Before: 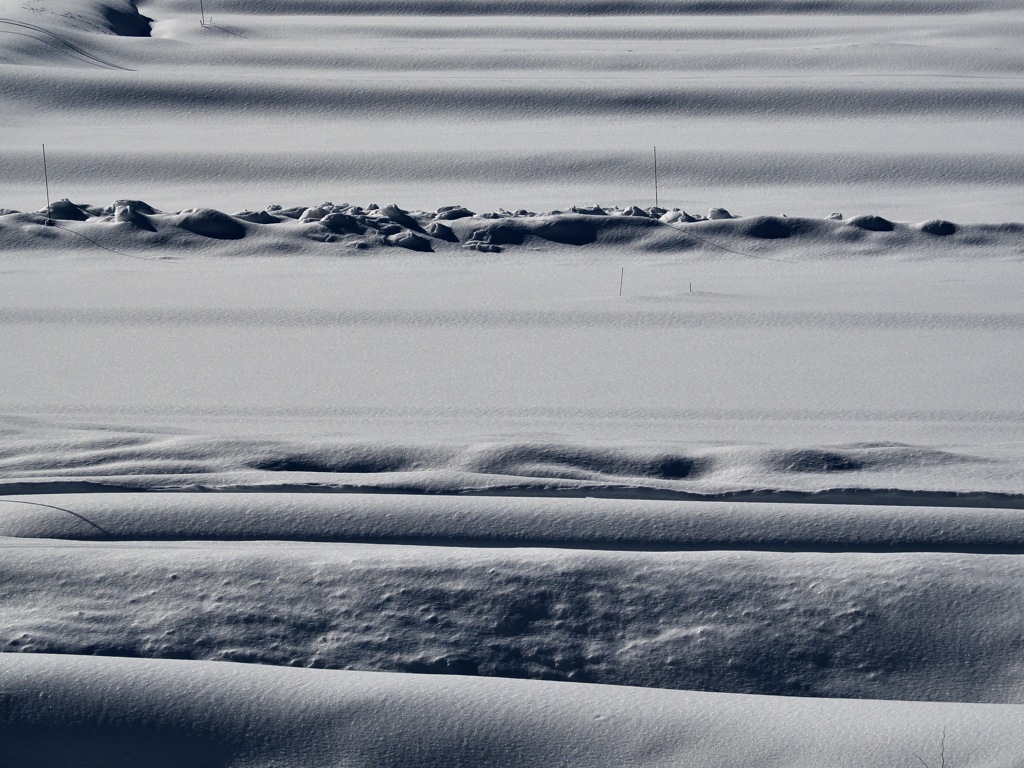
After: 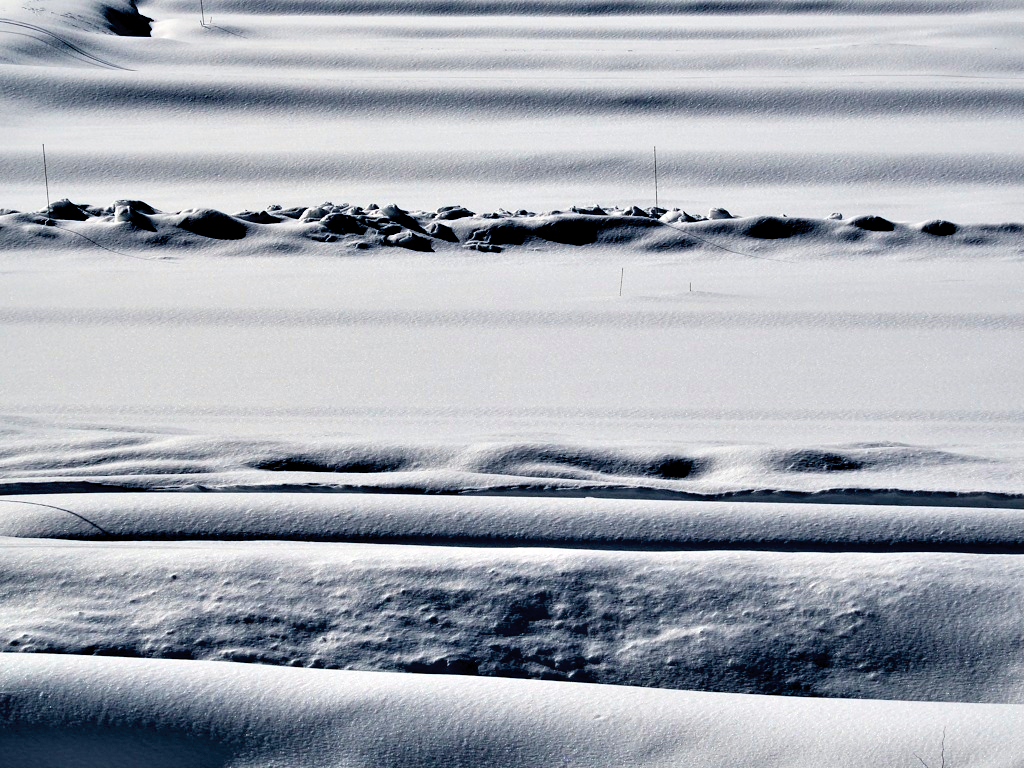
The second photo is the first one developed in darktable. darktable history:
contrast brightness saturation: contrast 0.1, brightness 0.312, saturation 0.143
color balance rgb: perceptual saturation grading › global saturation 0.318%
contrast equalizer: y [[0.6 ×6], [0.55 ×6], [0 ×6], [0 ×6], [0 ×6]]
